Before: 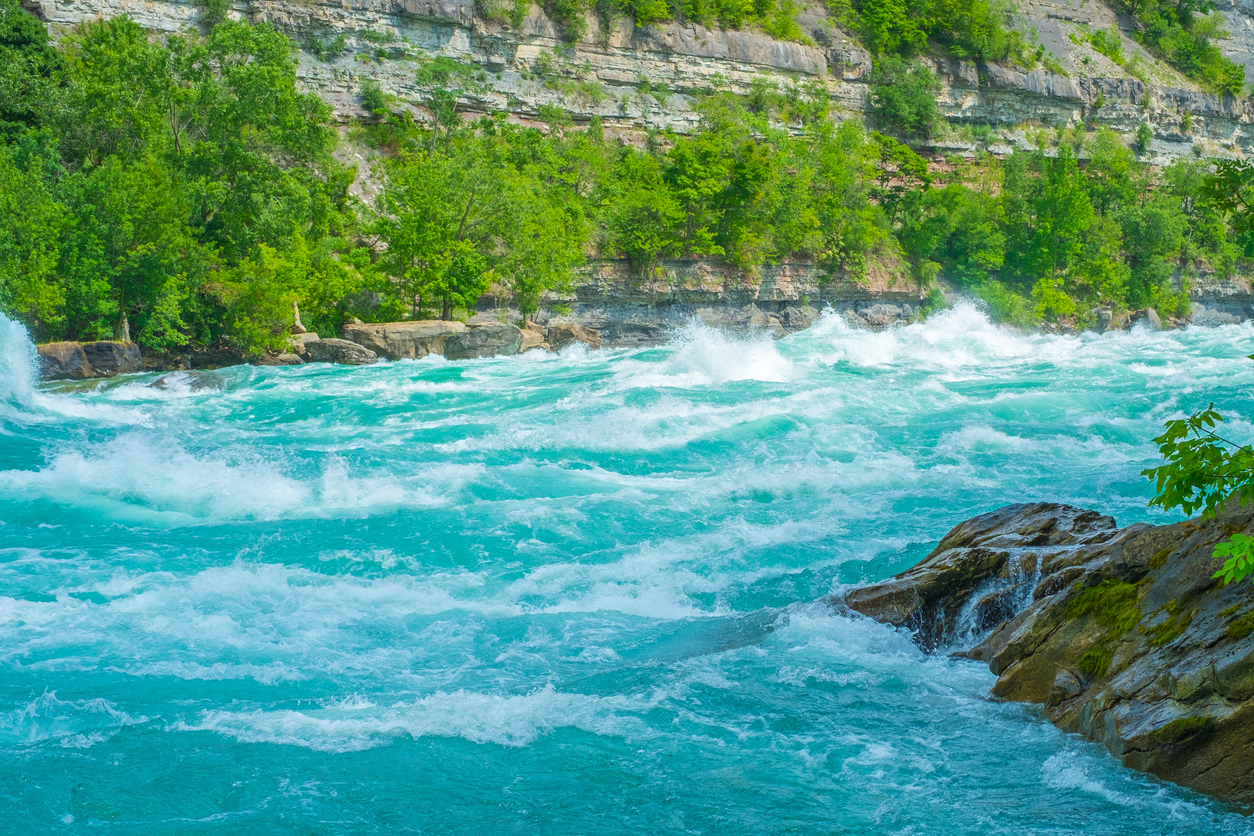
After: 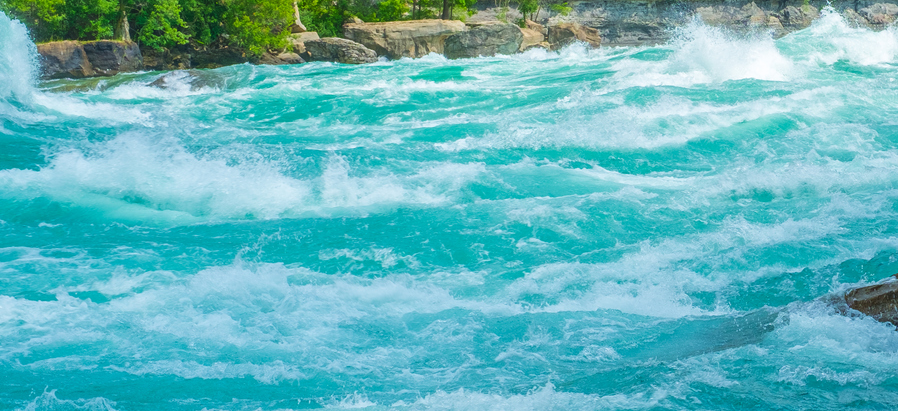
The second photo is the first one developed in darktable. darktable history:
crop: top 36.089%, right 28.375%, bottom 14.674%
